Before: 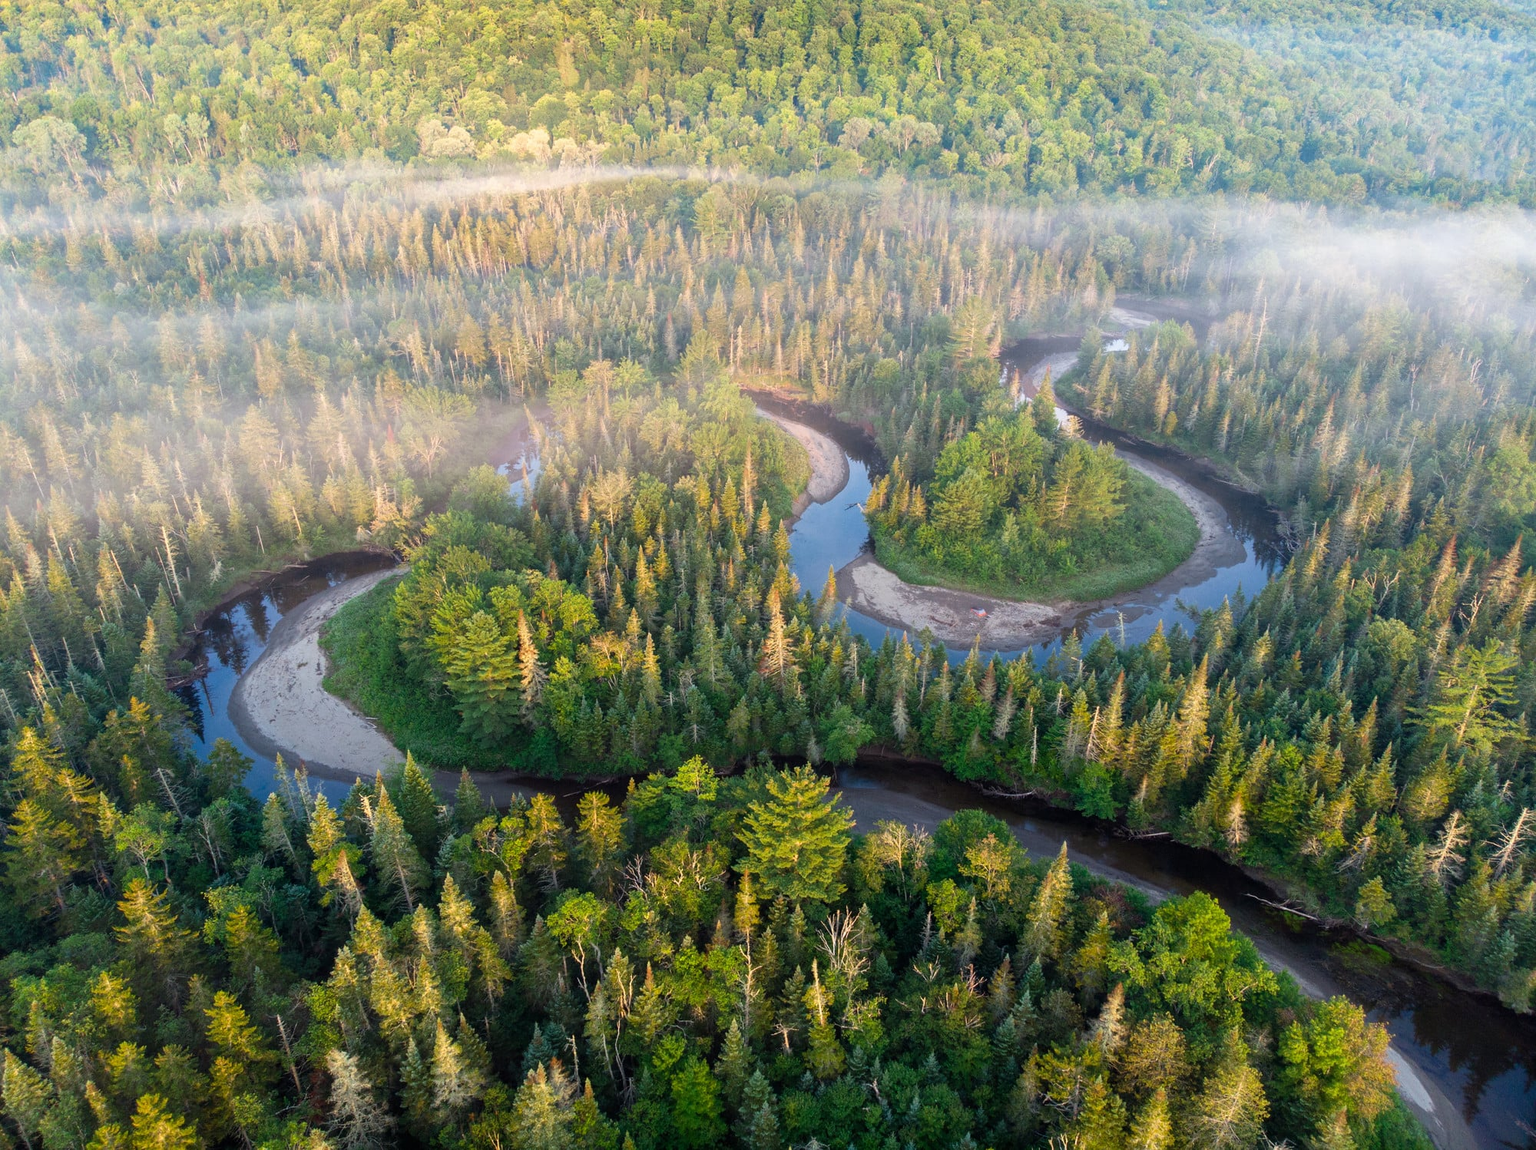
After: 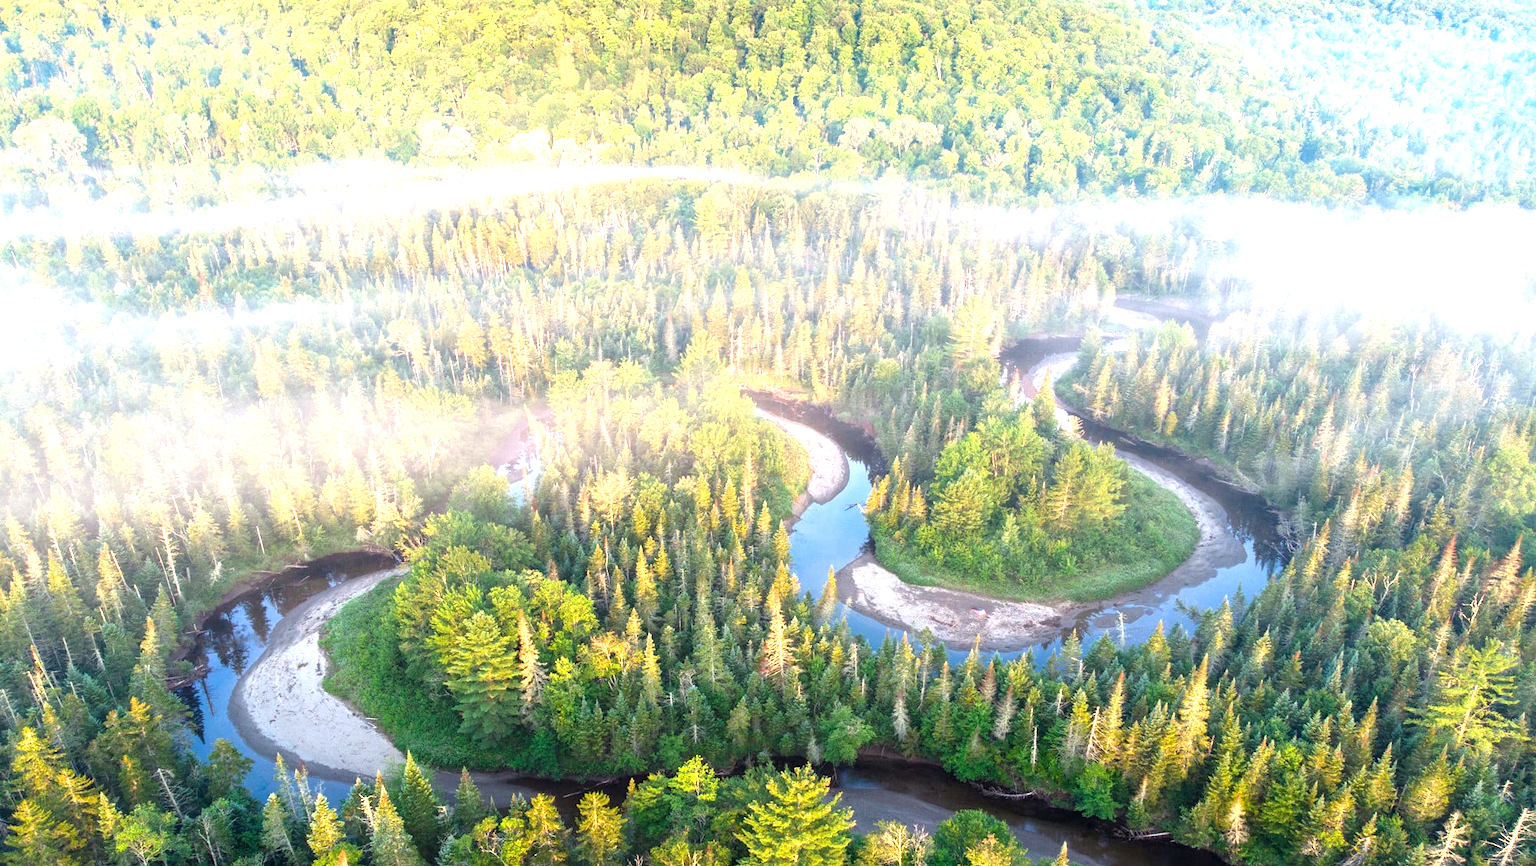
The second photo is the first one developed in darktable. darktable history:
crop: bottom 24.673%
exposure: exposure 1.135 EV, compensate highlight preservation false
